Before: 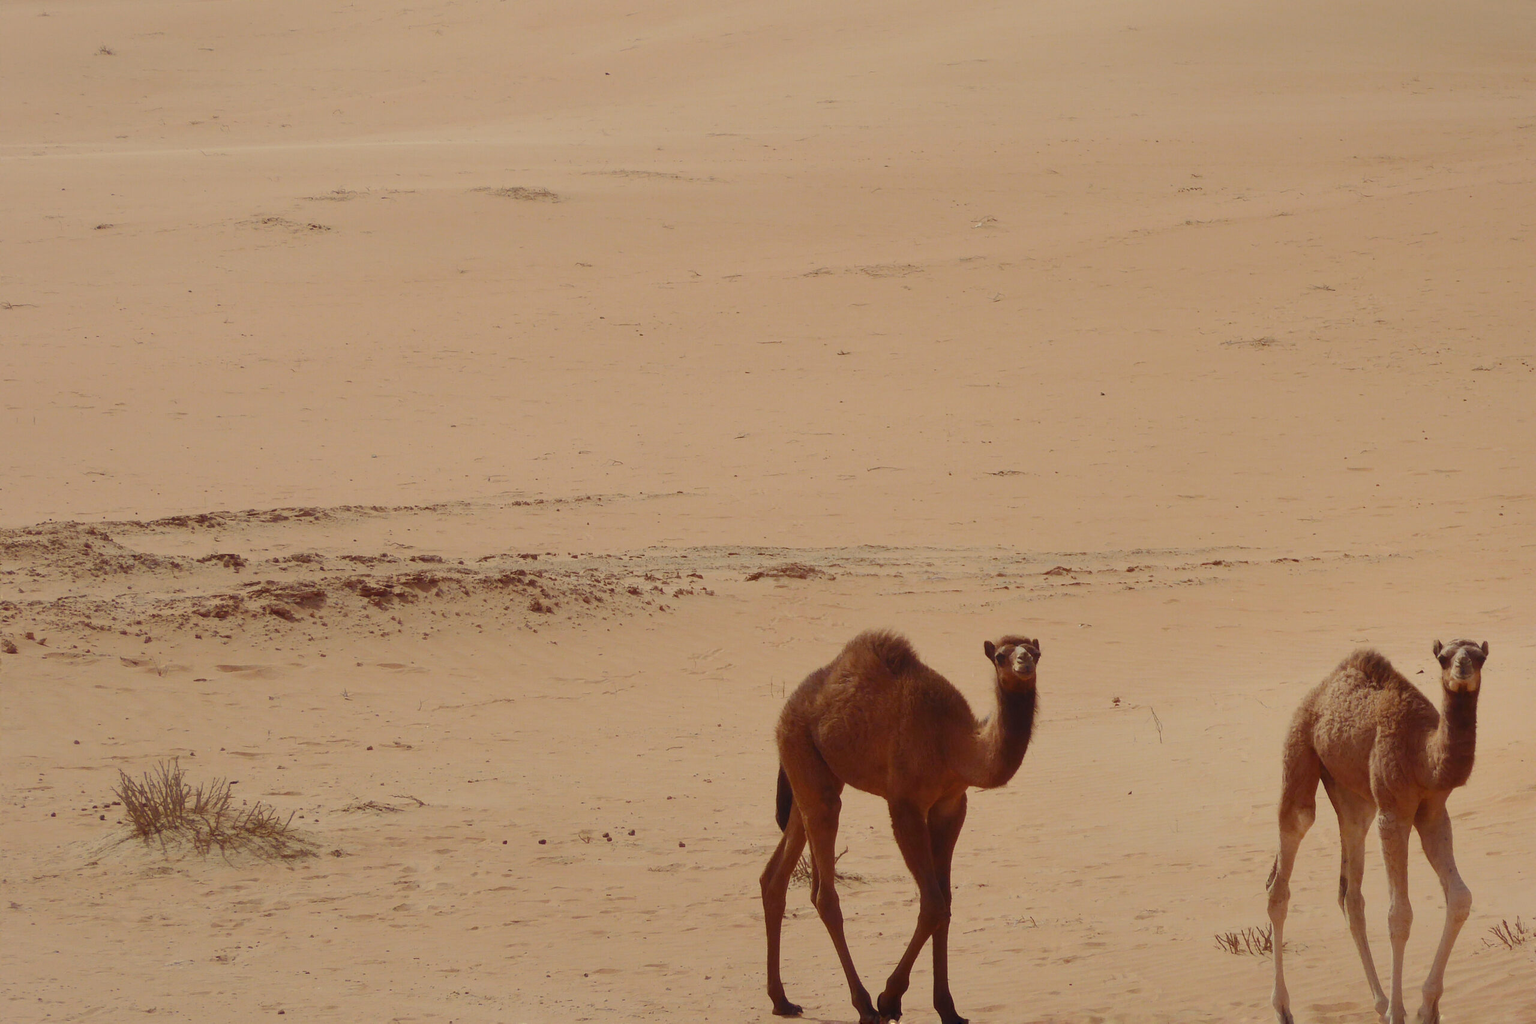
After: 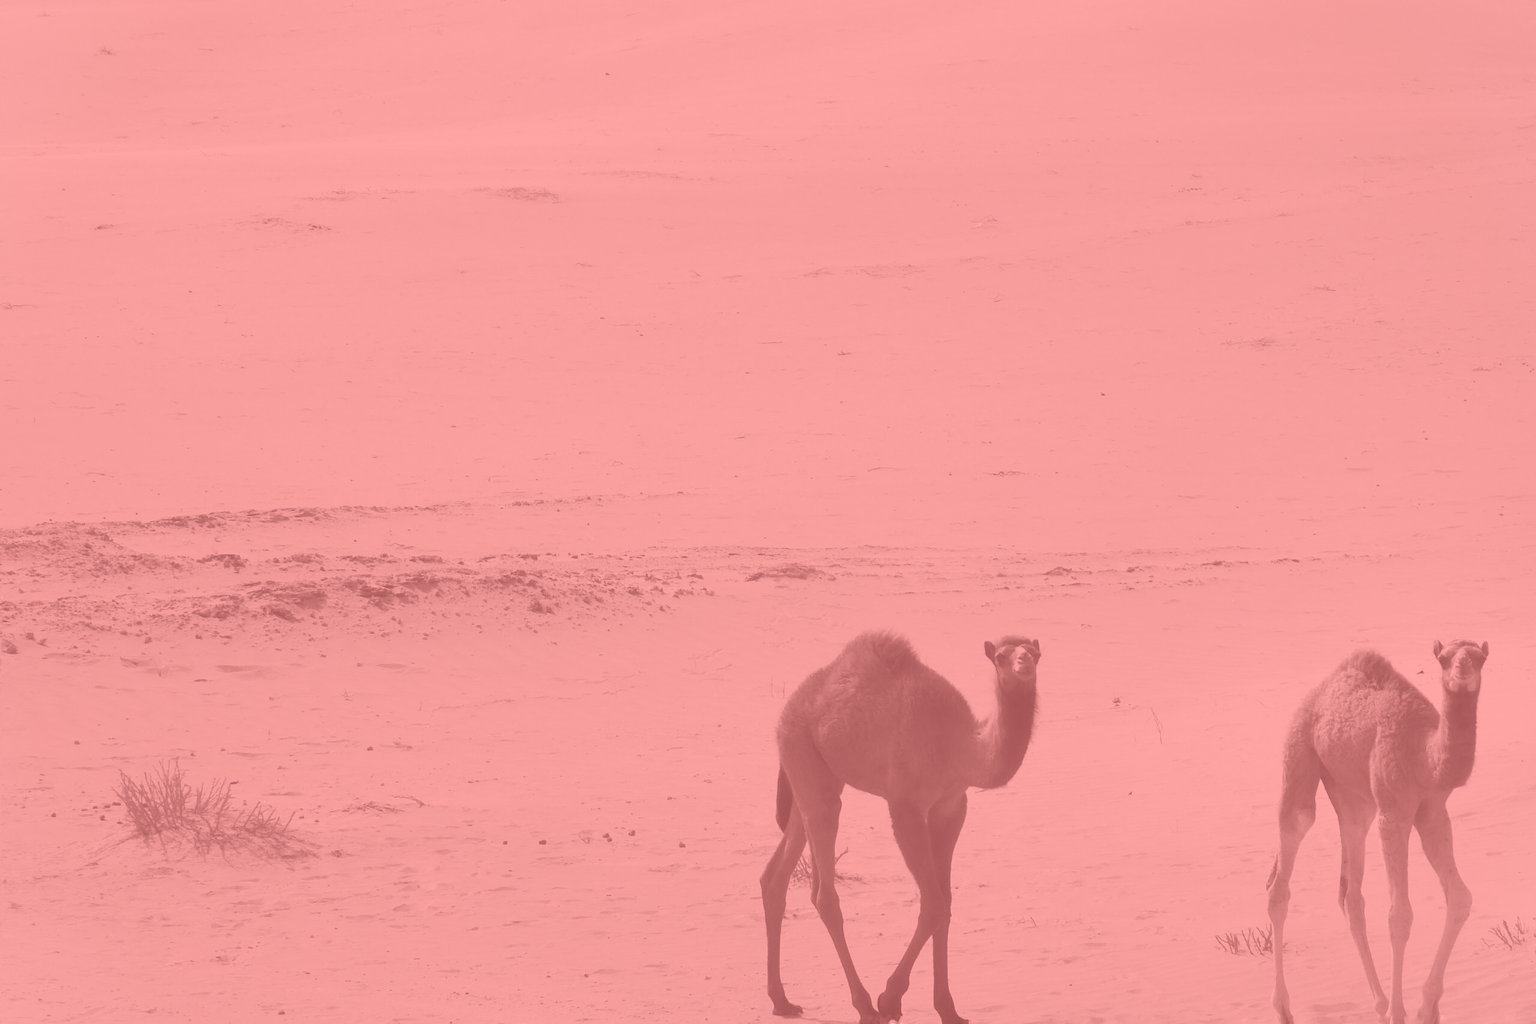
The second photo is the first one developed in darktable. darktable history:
colorize: saturation 51%, source mix 50.67%, lightness 50.67%
vignetting: fall-off start 100%, brightness 0.05, saturation 0
rgb levels: preserve colors max RGB
white balance: red 0.983, blue 1.036
